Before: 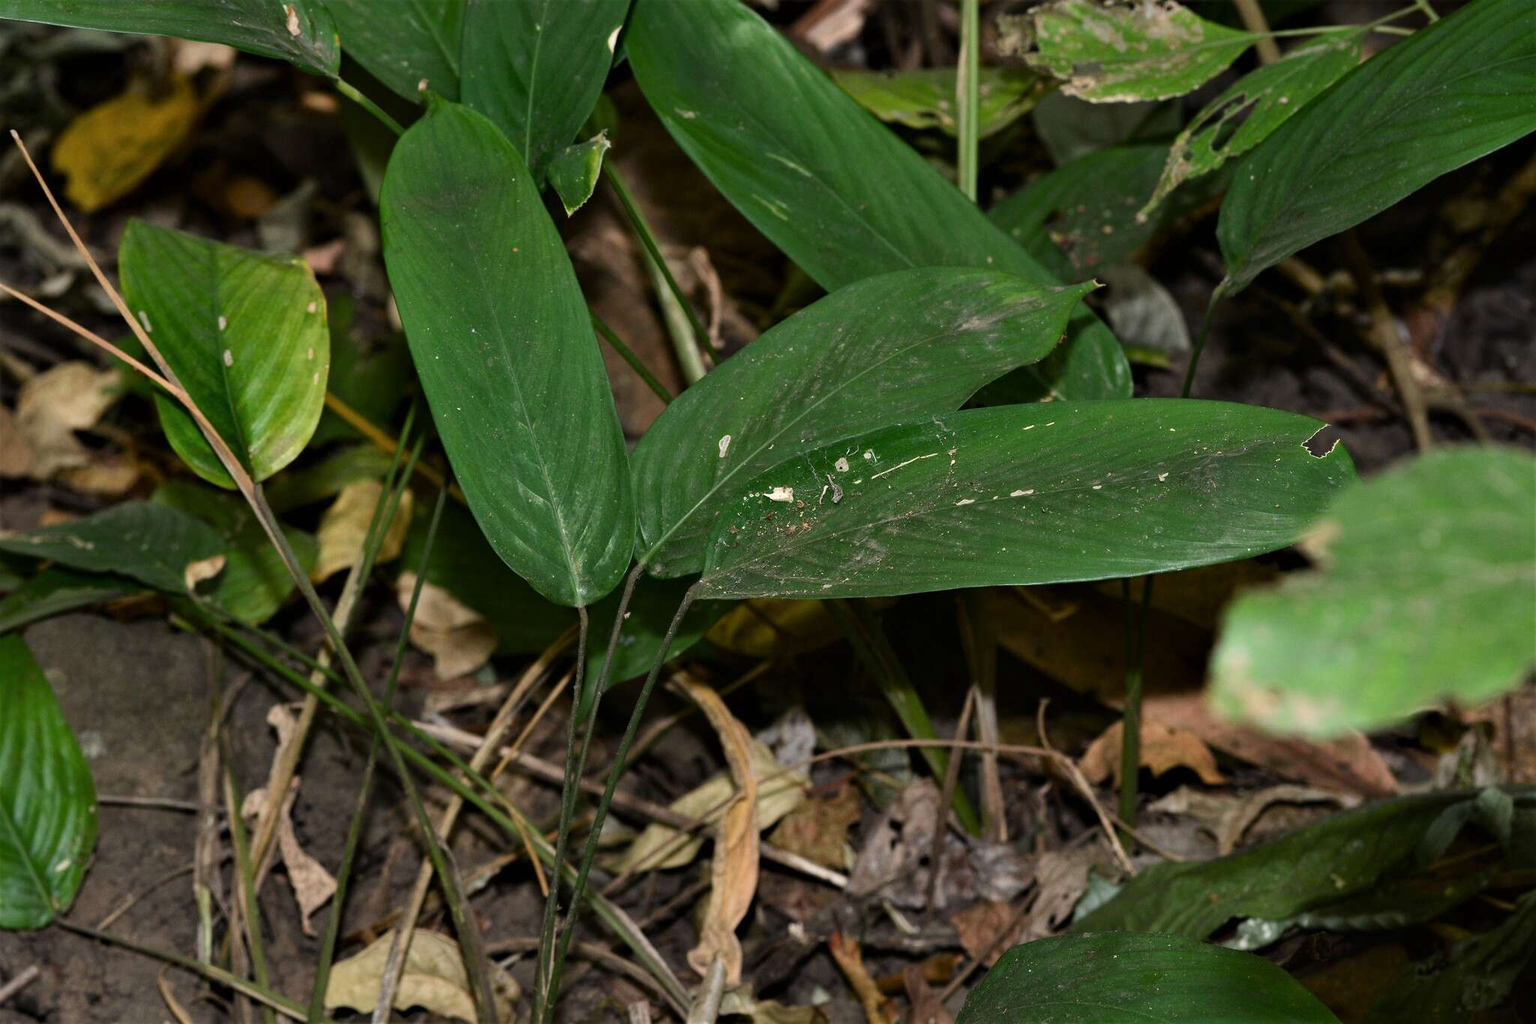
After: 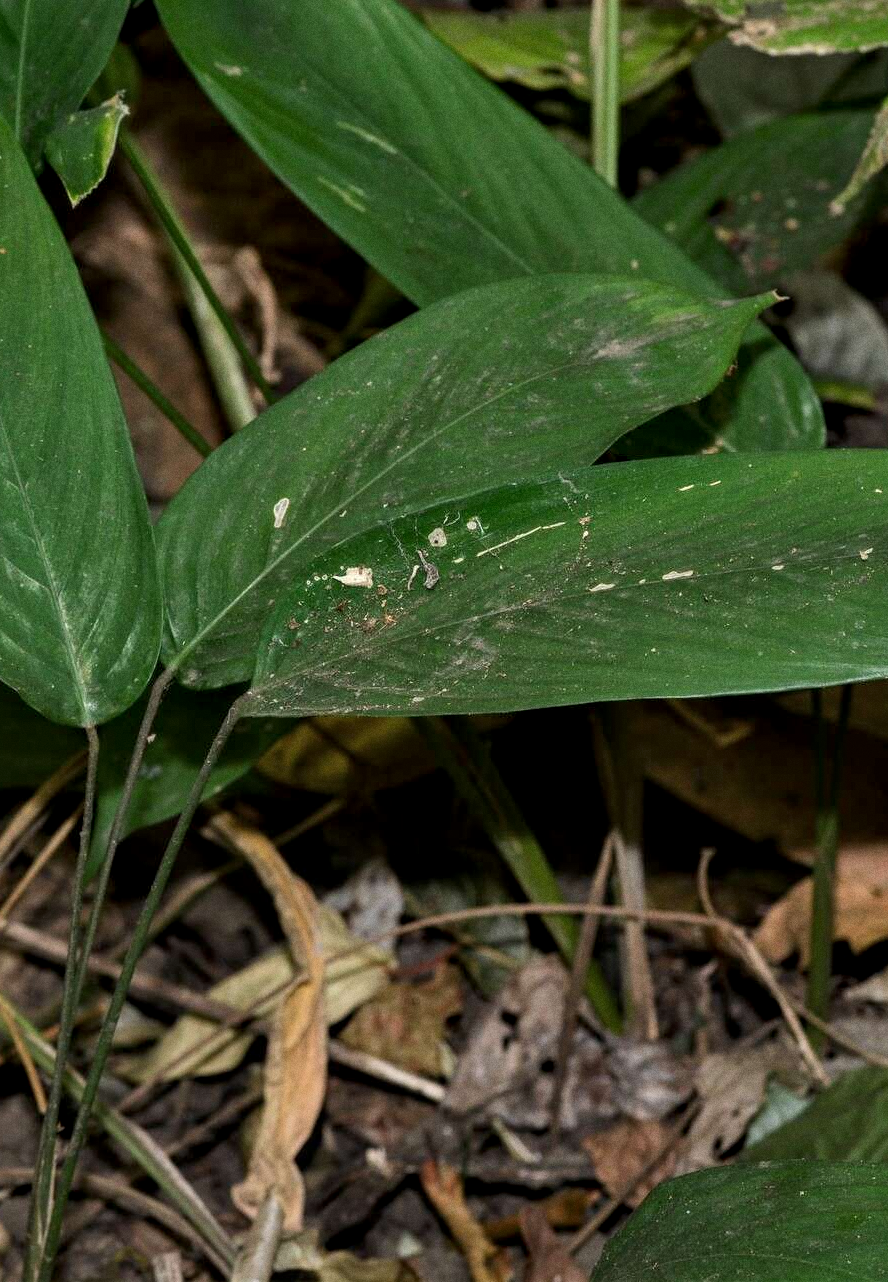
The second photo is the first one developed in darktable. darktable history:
crop: left 33.452%, top 6.025%, right 23.155%
local contrast: on, module defaults
shadows and highlights: shadows 25, highlights -25
grain: coarseness 0.47 ISO
